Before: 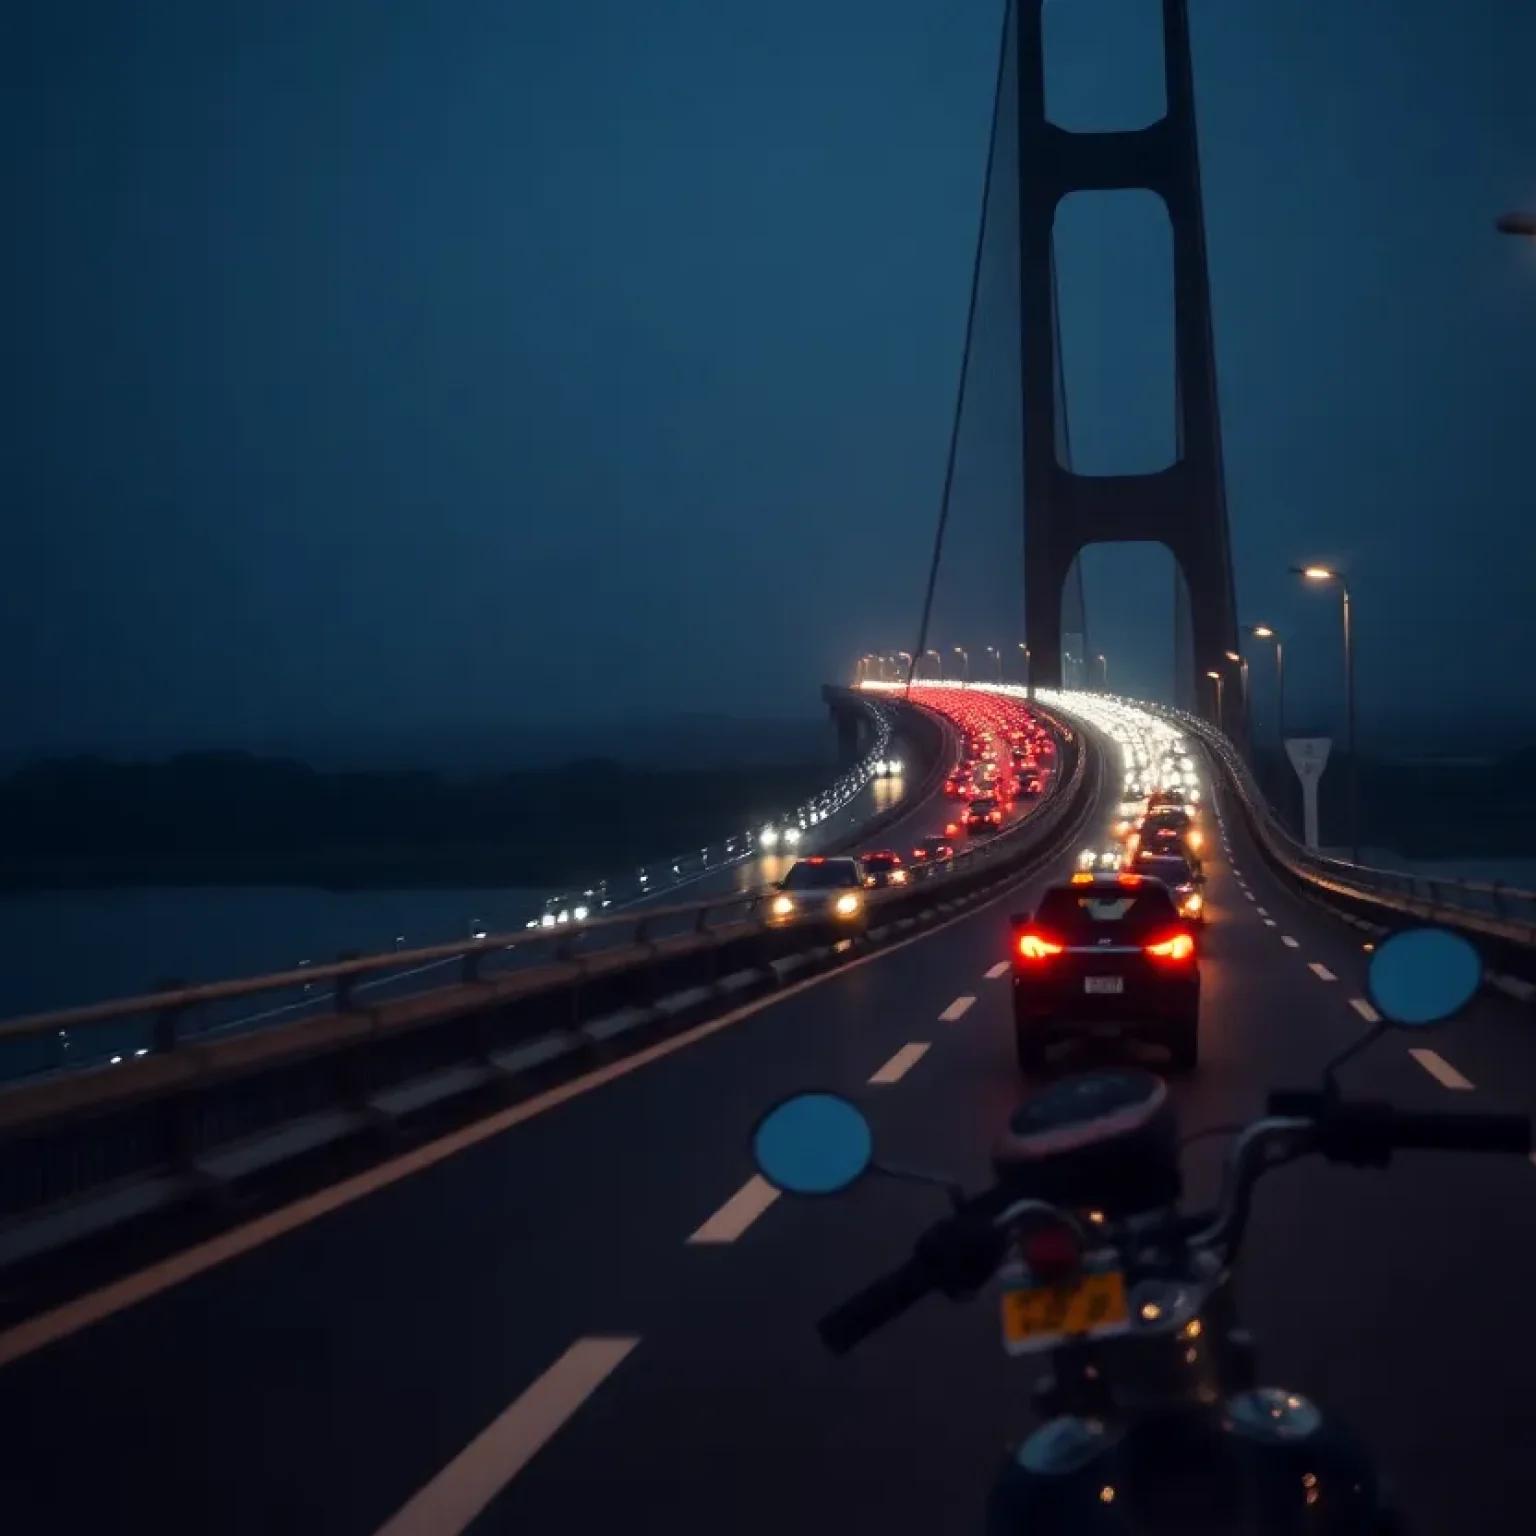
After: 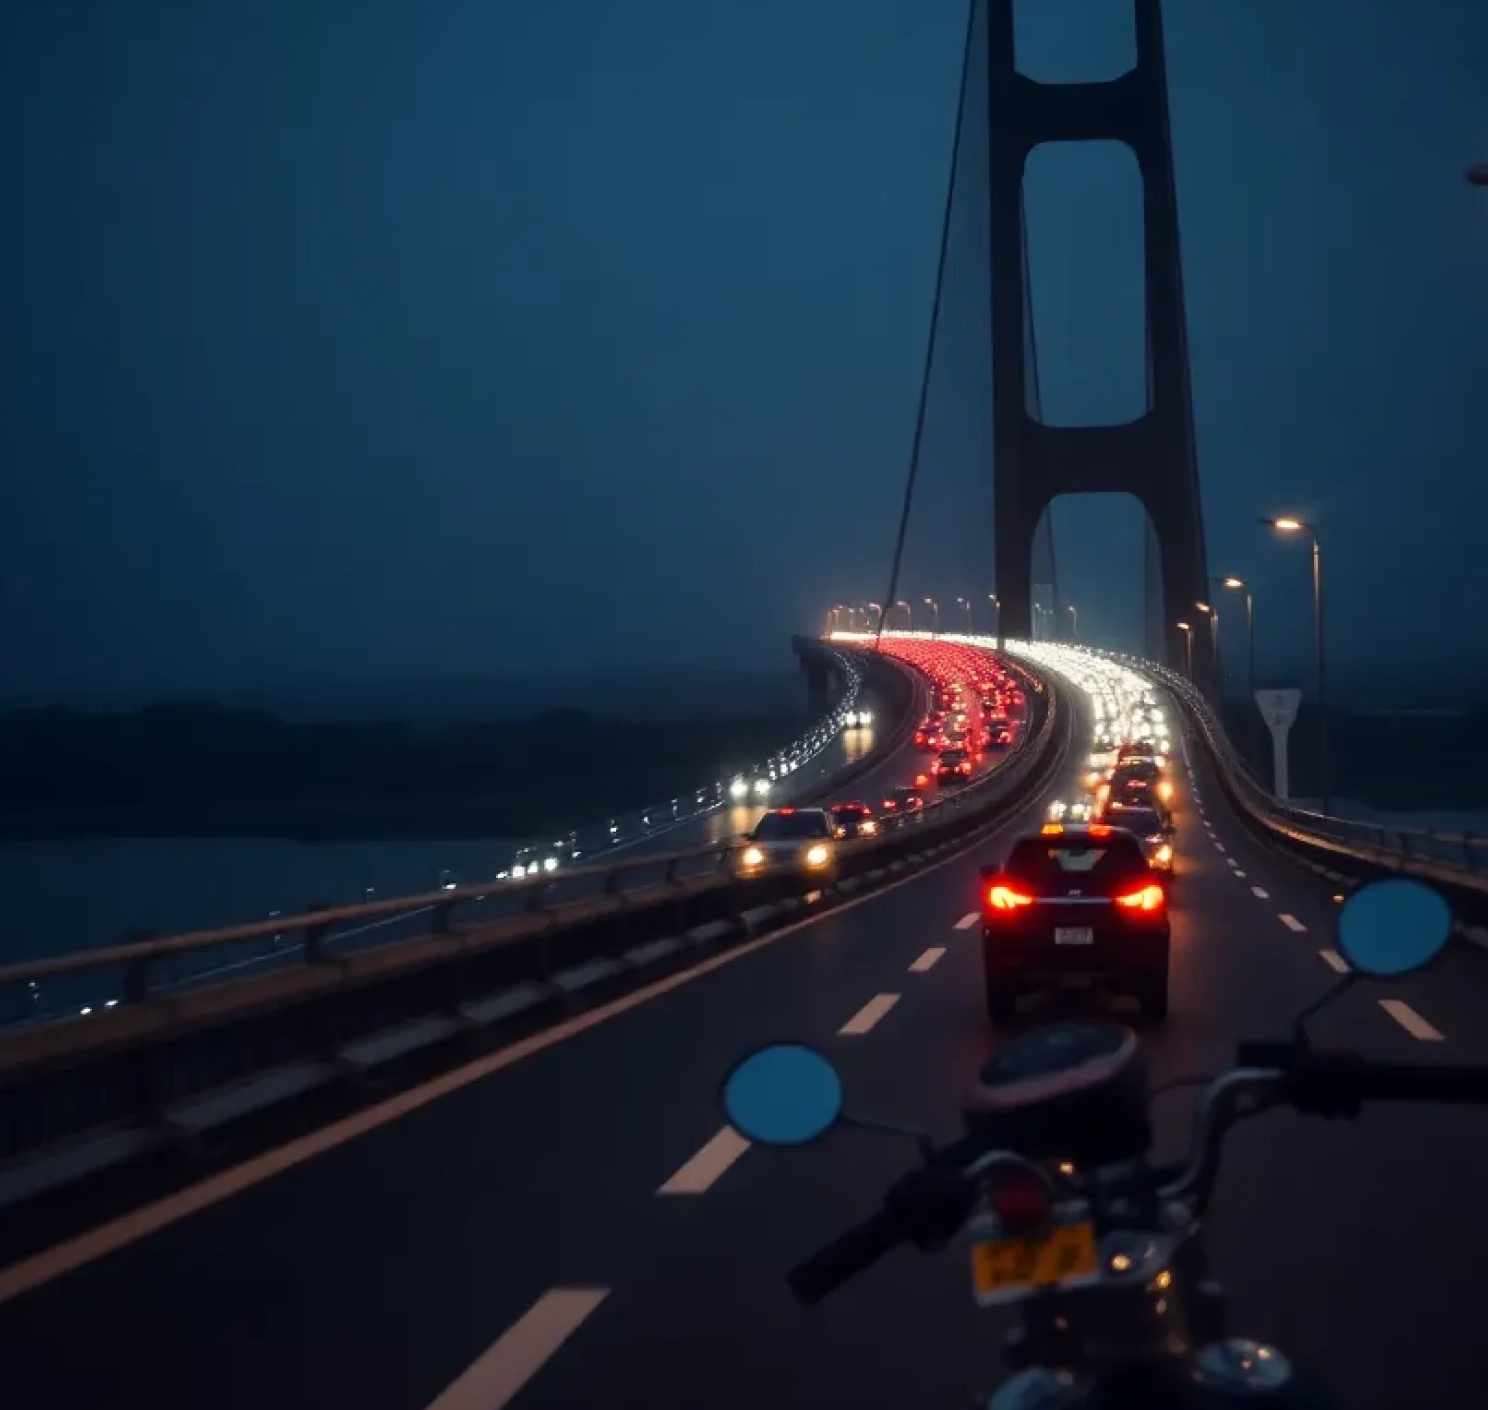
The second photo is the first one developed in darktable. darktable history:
crop: left 1.964%, top 3.251%, right 1.122%, bottom 4.933%
white balance: emerald 1
